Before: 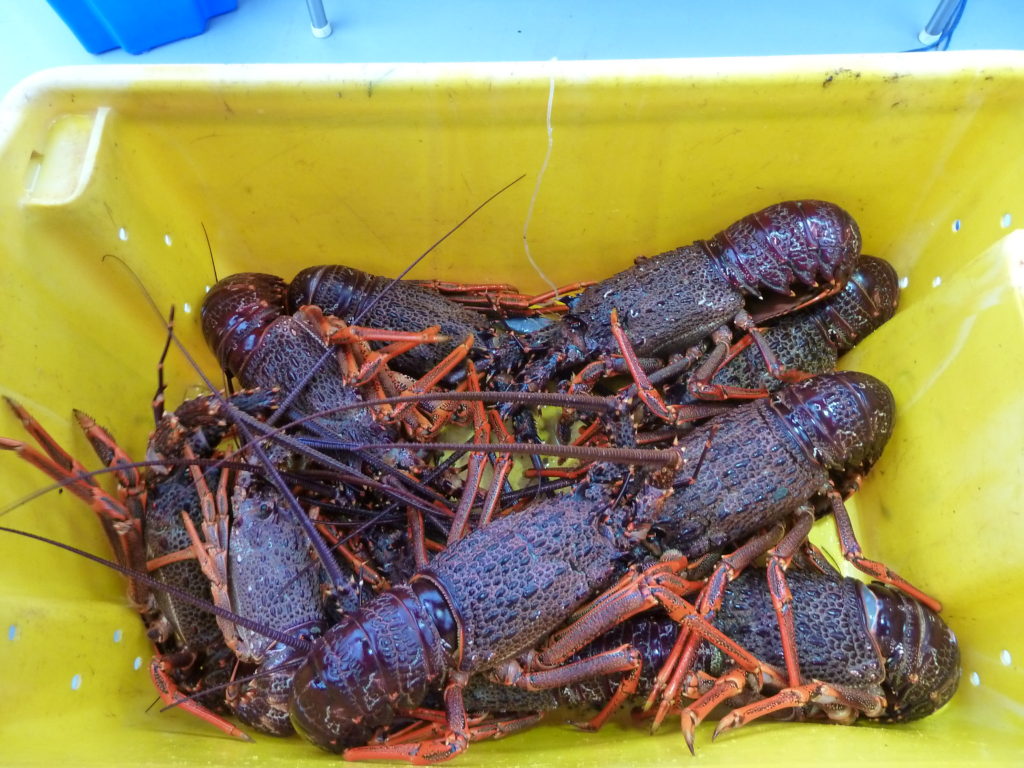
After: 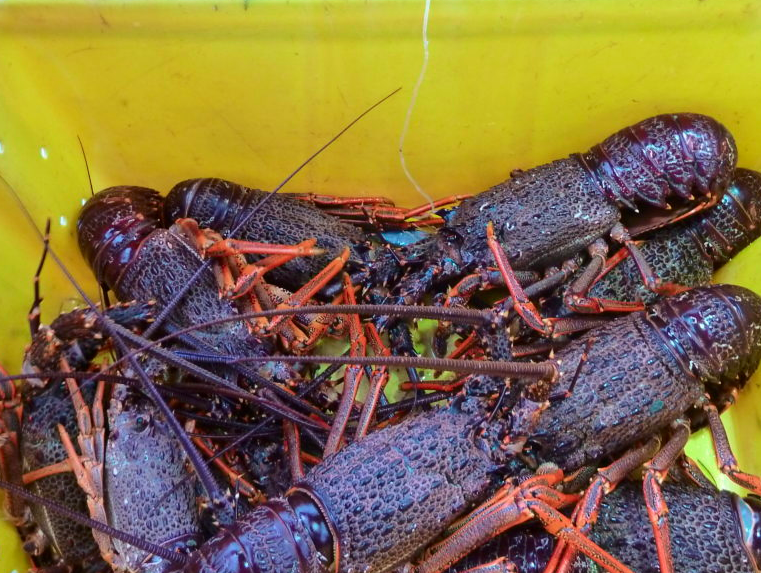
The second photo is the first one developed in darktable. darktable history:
crop and rotate: left 12.127%, top 11.388%, right 13.542%, bottom 13.902%
tone curve: curves: ch0 [(0, 0) (0.183, 0.152) (0.571, 0.594) (1, 1)]; ch1 [(0, 0) (0.394, 0.307) (0.5, 0.5) (0.586, 0.597) (0.625, 0.647) (1, 1)]; ch2 [(0, 0) (0.5, 0.5) (0.604, 0.616) (1, 1)], color space Lab, independent channels, preserve colors none
